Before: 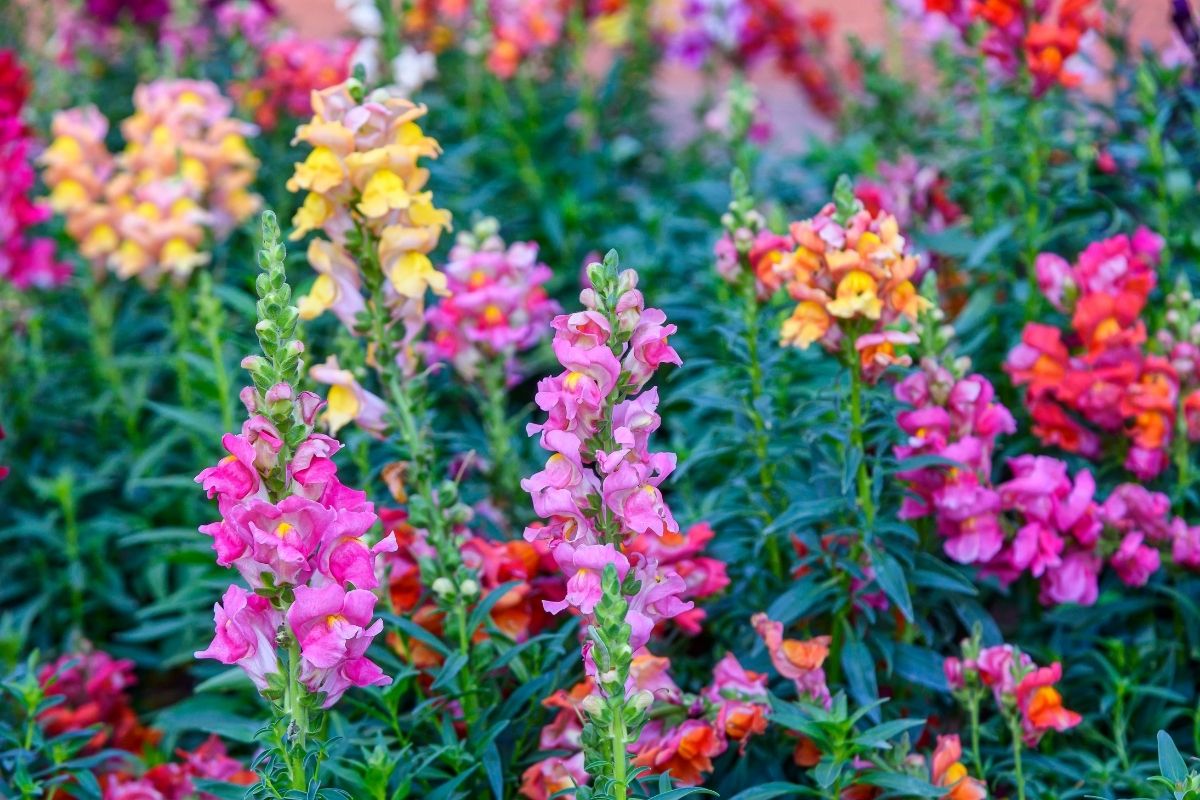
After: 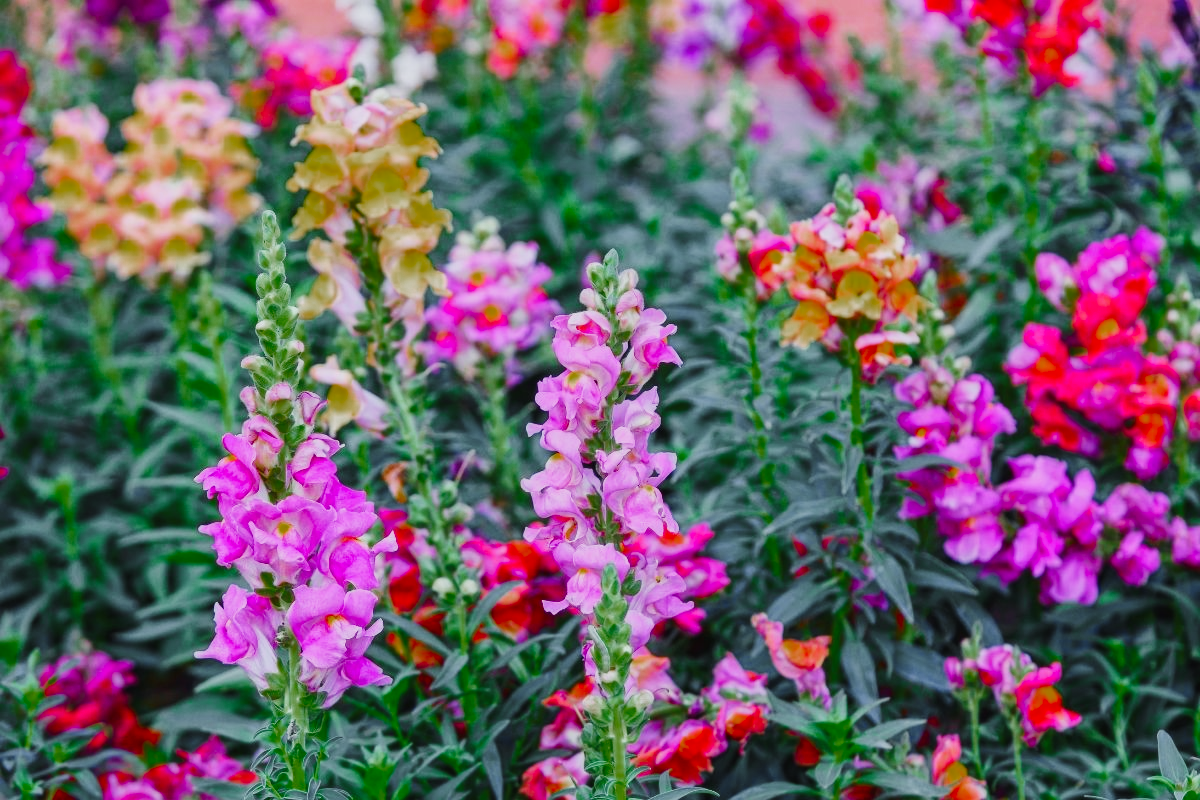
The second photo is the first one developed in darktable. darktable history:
tone curve: curves: ch0 [(0, 0.023) (0.184, 0.168) (0.491, 0.519) (0.748, 0.765) (1, 0.919)]; ch1 [(0, 0) (0.179, 0.173) (0.322, 0.32) (0.424, 0.424) (0.496, 0.501) (0.563, 0.586) (0.761, 0.803) (1, 1)]; ch2 [(0, 0) (0.434, 0.447) (0.483, 0.487) (0.557, 0.541) (0.697, 0.68) (1, 1)], preserve colors none
color zones: curves: ch0 [(0, 0.48) (0.209, 0.398) (0.305, 0.332) (0.429, 0.493) (0.571, 0.5) (0.714, 0.5) (0.857, 0.5) (1, 0.48)]; ch1 [(0, 0.633) (0.143, 0.586) (0.286, 0.489) (0.429, 0.448) (0.571, 0.31) (0.714, 0.335) (0.857, 0.492) (1, 0.633)]; ch2 [(0, 0.448) (0.143, 0.498) (0.286, 0.5) (0.429, 0.5) (0.571, 0.5) (0.714, 0.5) (0.857, 0.5) (1, 0.448)], mix 39.17%
tone equalizer: edges refinement/feathering 500, mask exposure compensation -1.57 EV, preserve details guided filter
